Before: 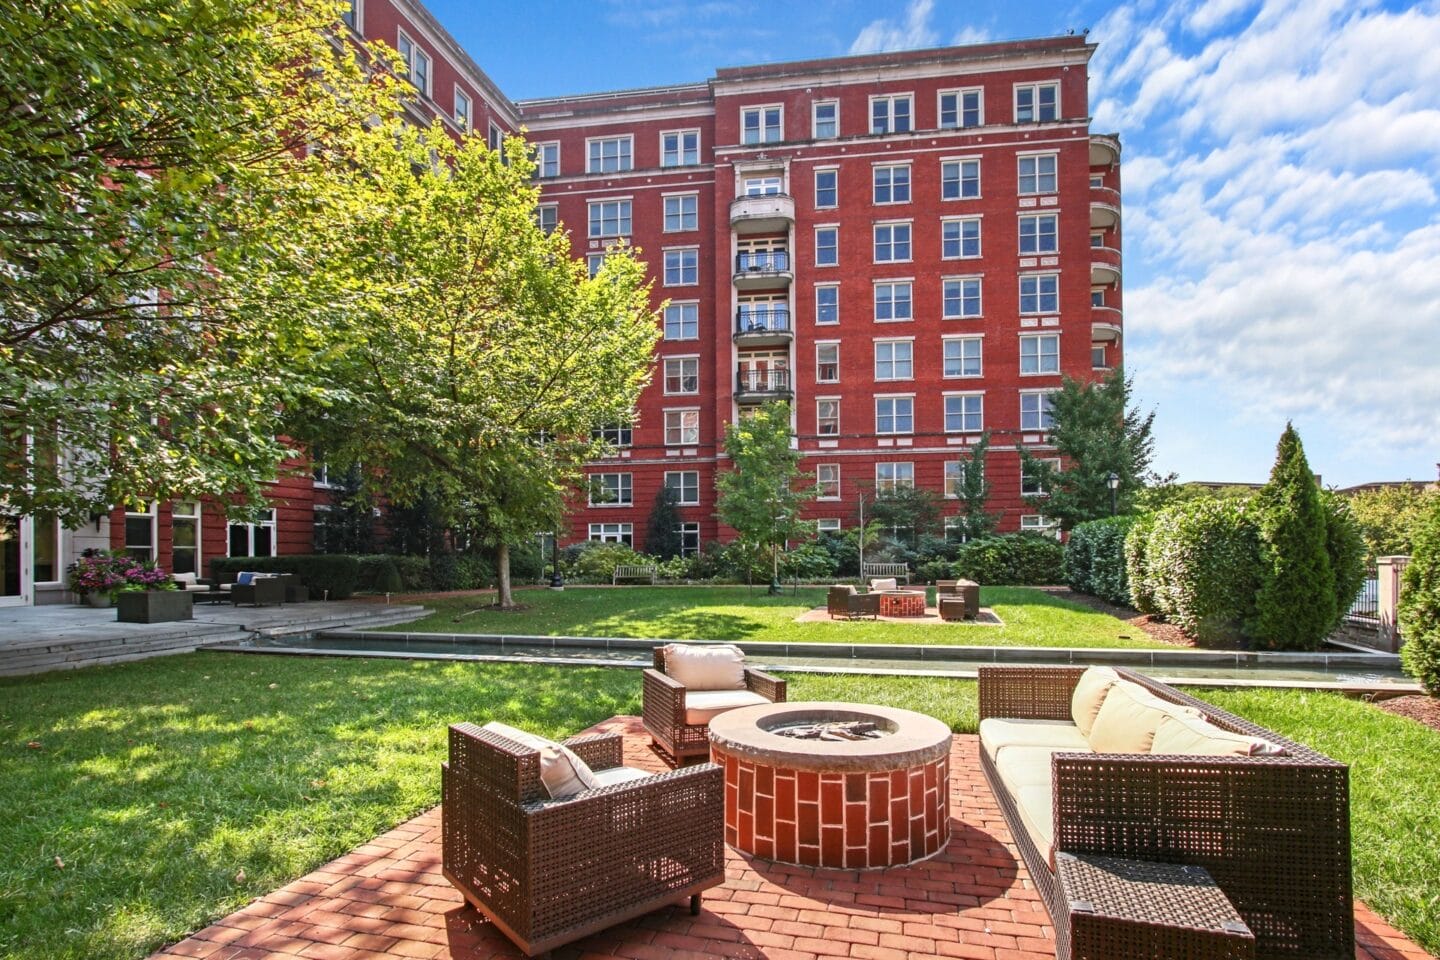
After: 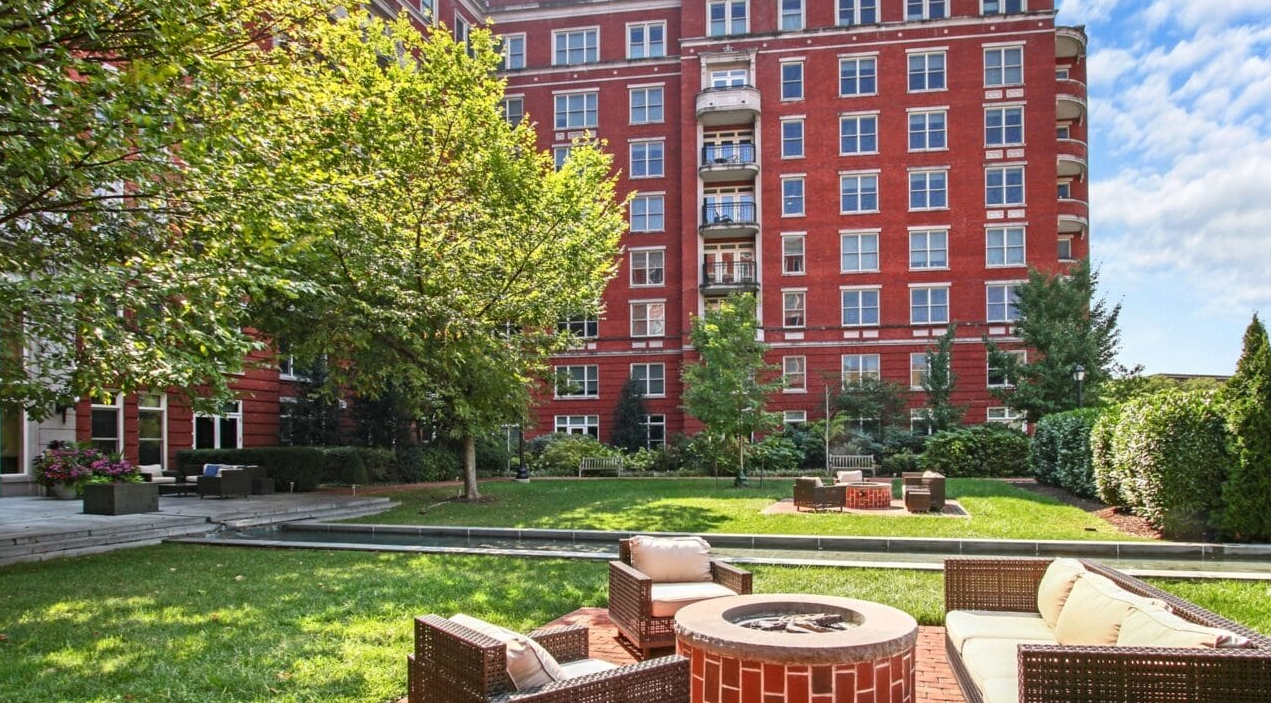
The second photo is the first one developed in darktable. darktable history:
local contrast: mode bilateral grid, contrast 15, coarseness 37, detail 104%, midtone range 0.2
levels: mode automatic, levels [0.055, 0.477, 0.9]
crop and rotate: left 2.416%, top 11.267%, right 9.273%, bottom 15.47%
